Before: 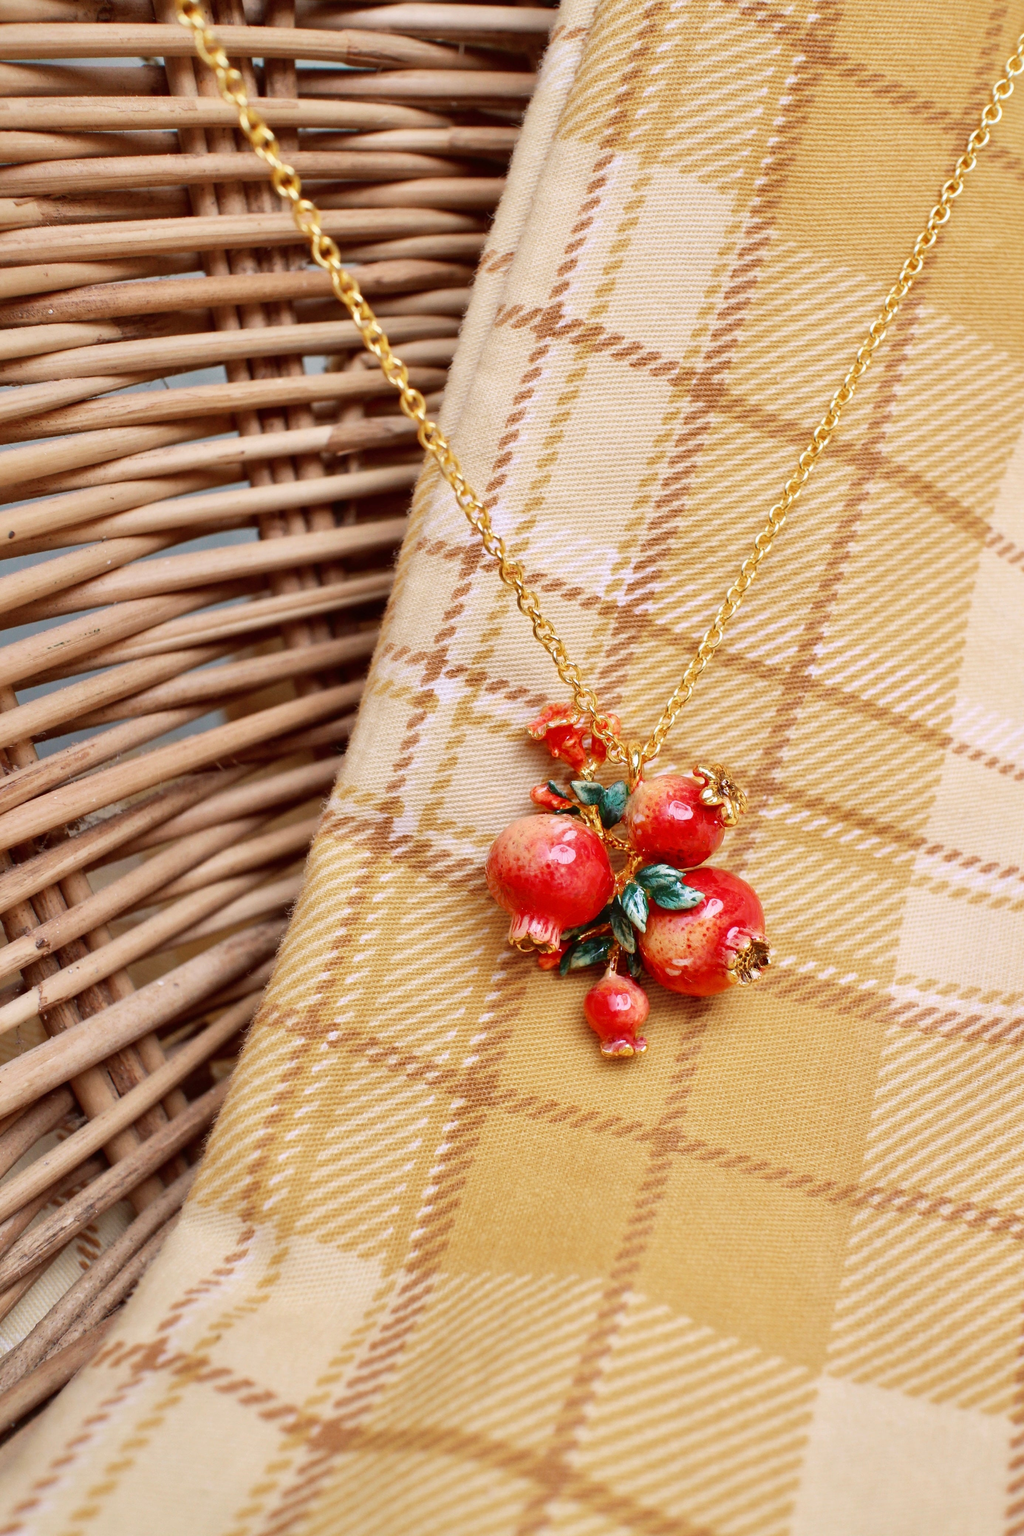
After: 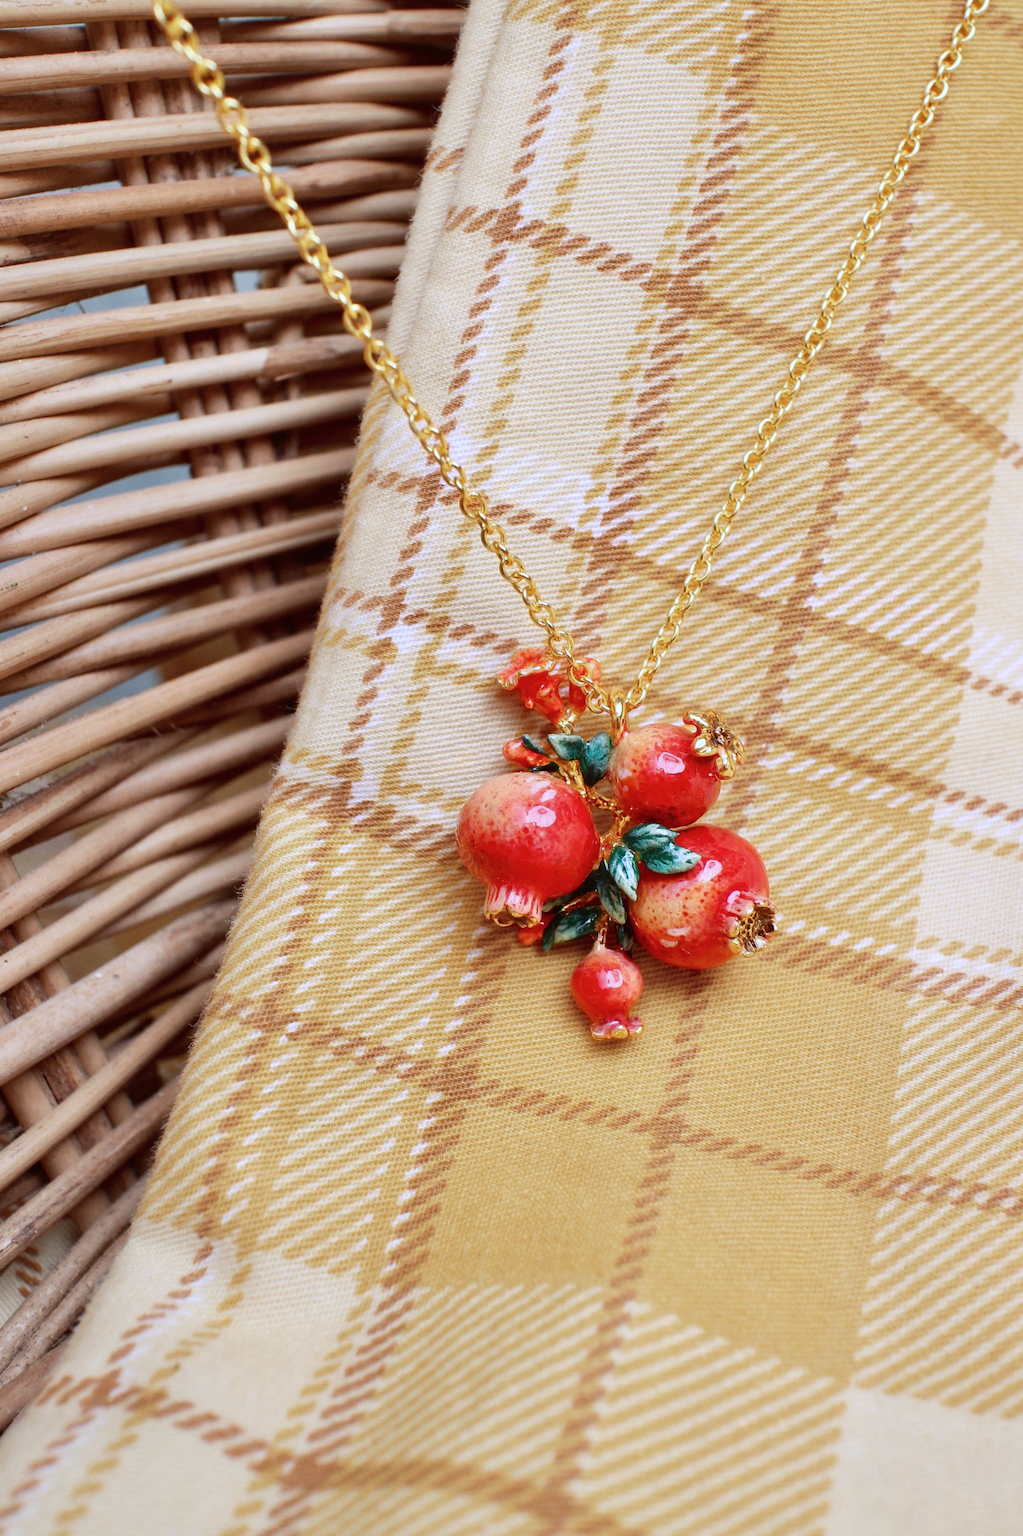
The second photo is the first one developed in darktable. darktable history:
crop and rotate: angle 1.96°, left 5.673%, top 5.673%
color calibration: illuminant custom, x 0.368, y 0.373, temperature 4330.32 K
